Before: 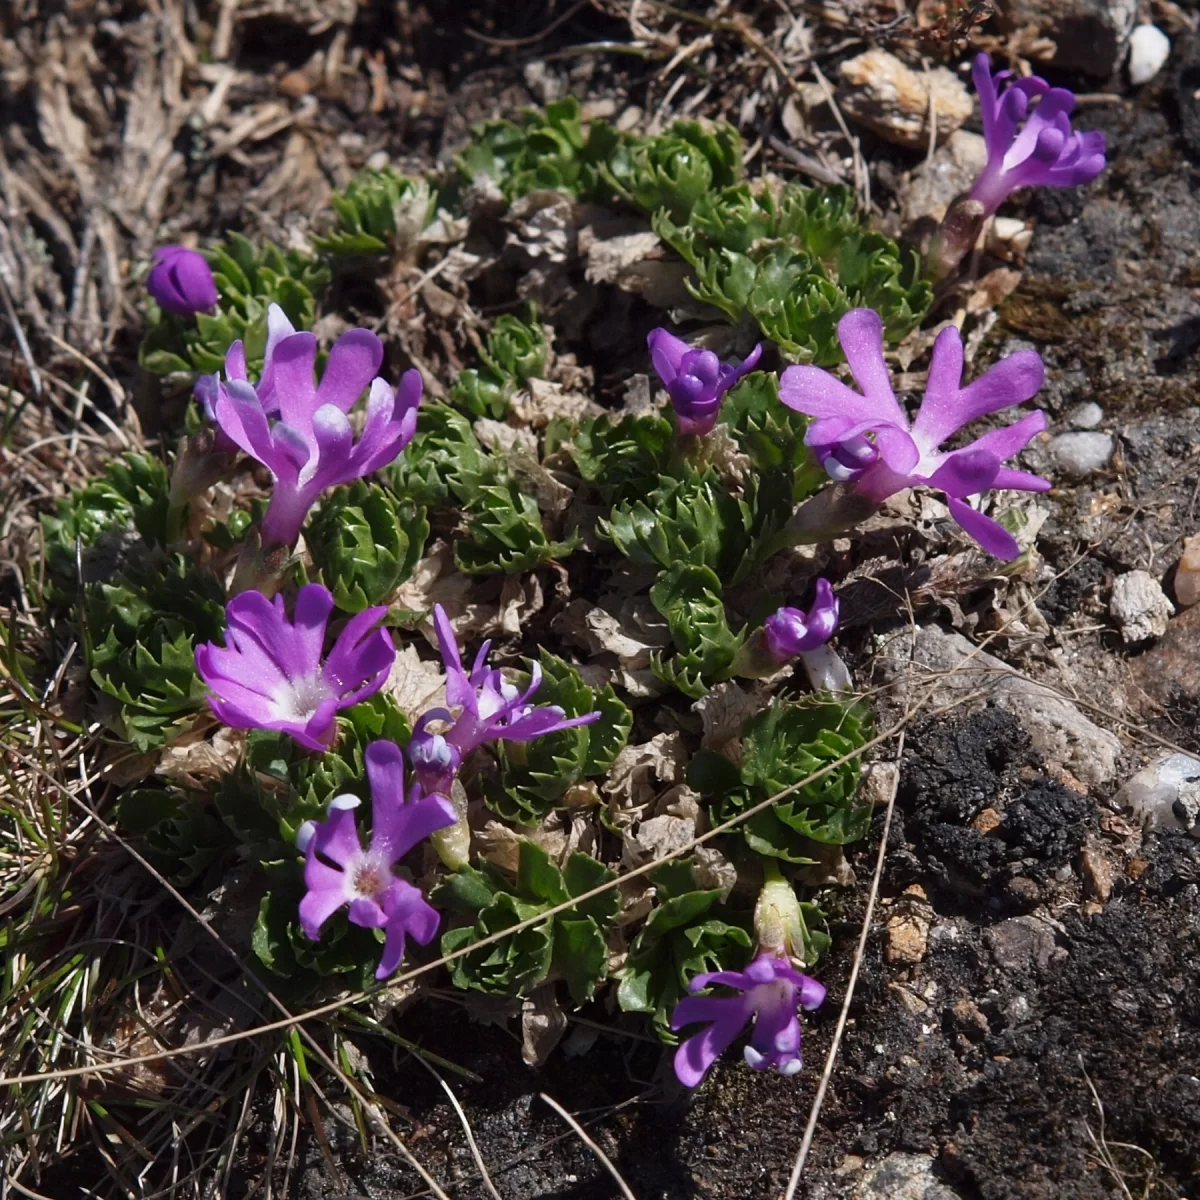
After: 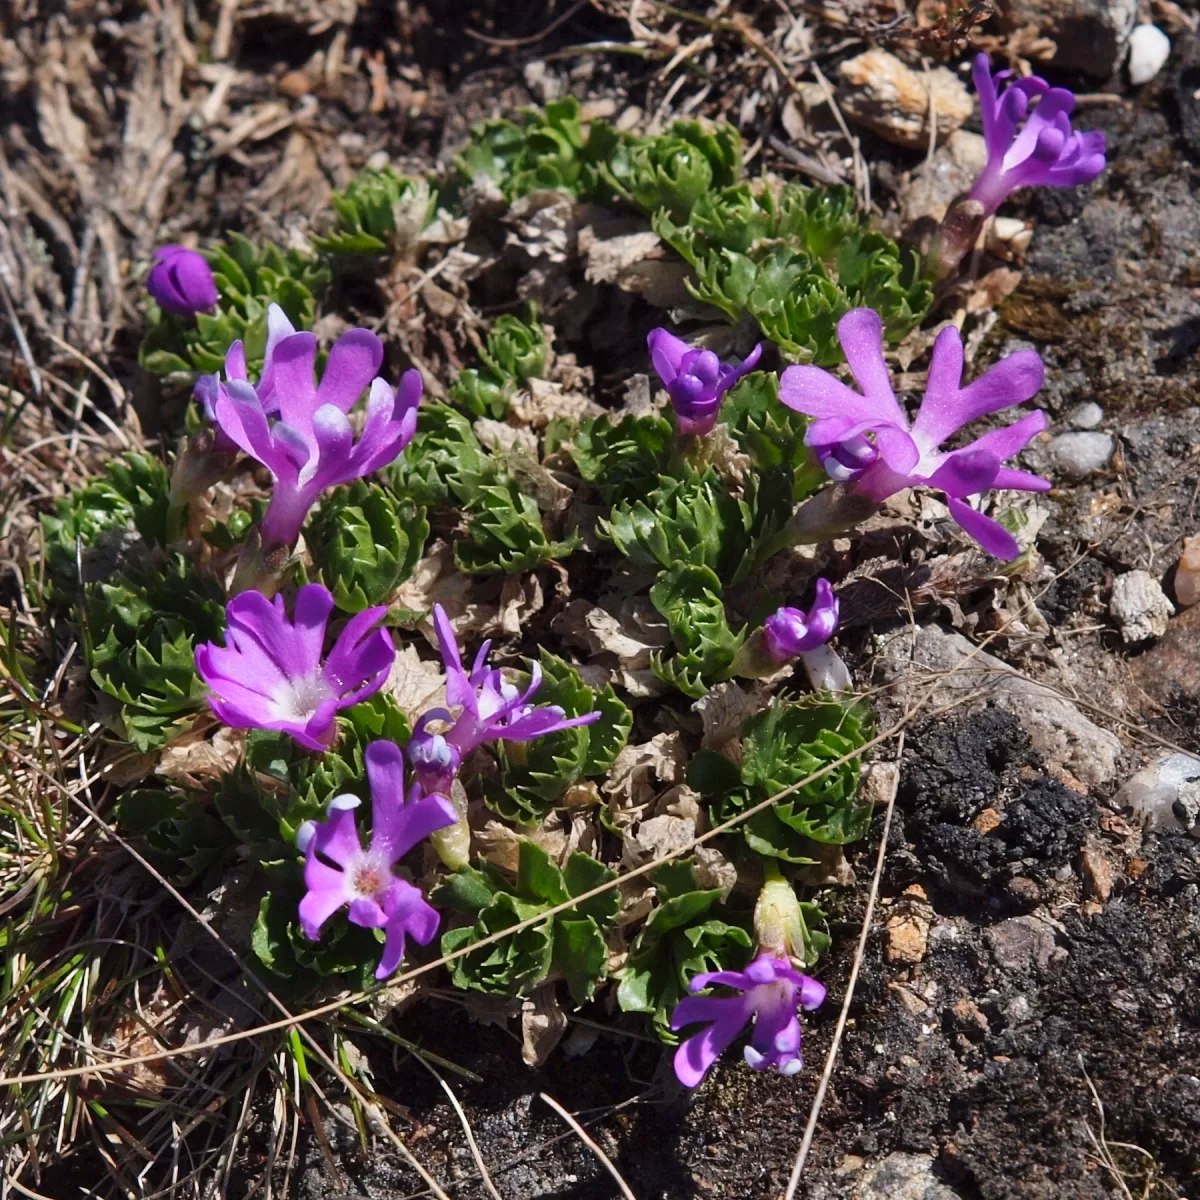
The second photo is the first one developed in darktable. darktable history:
contrast brightness saturation: saturation 0.135
shadows and highlights: soften with gaussian
